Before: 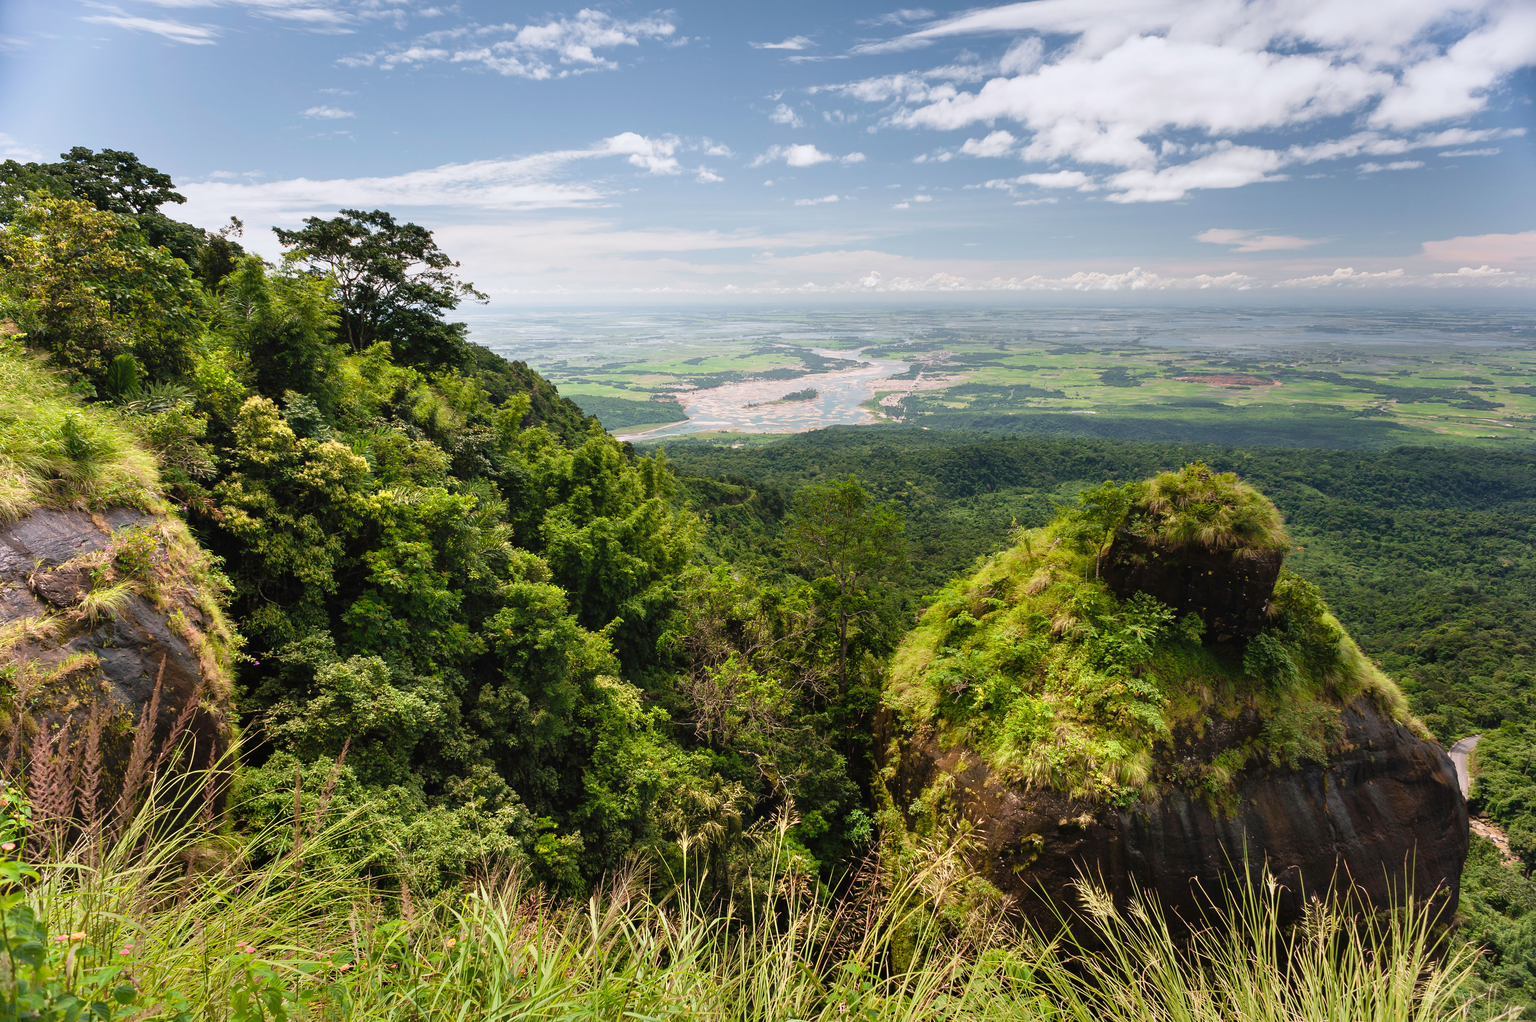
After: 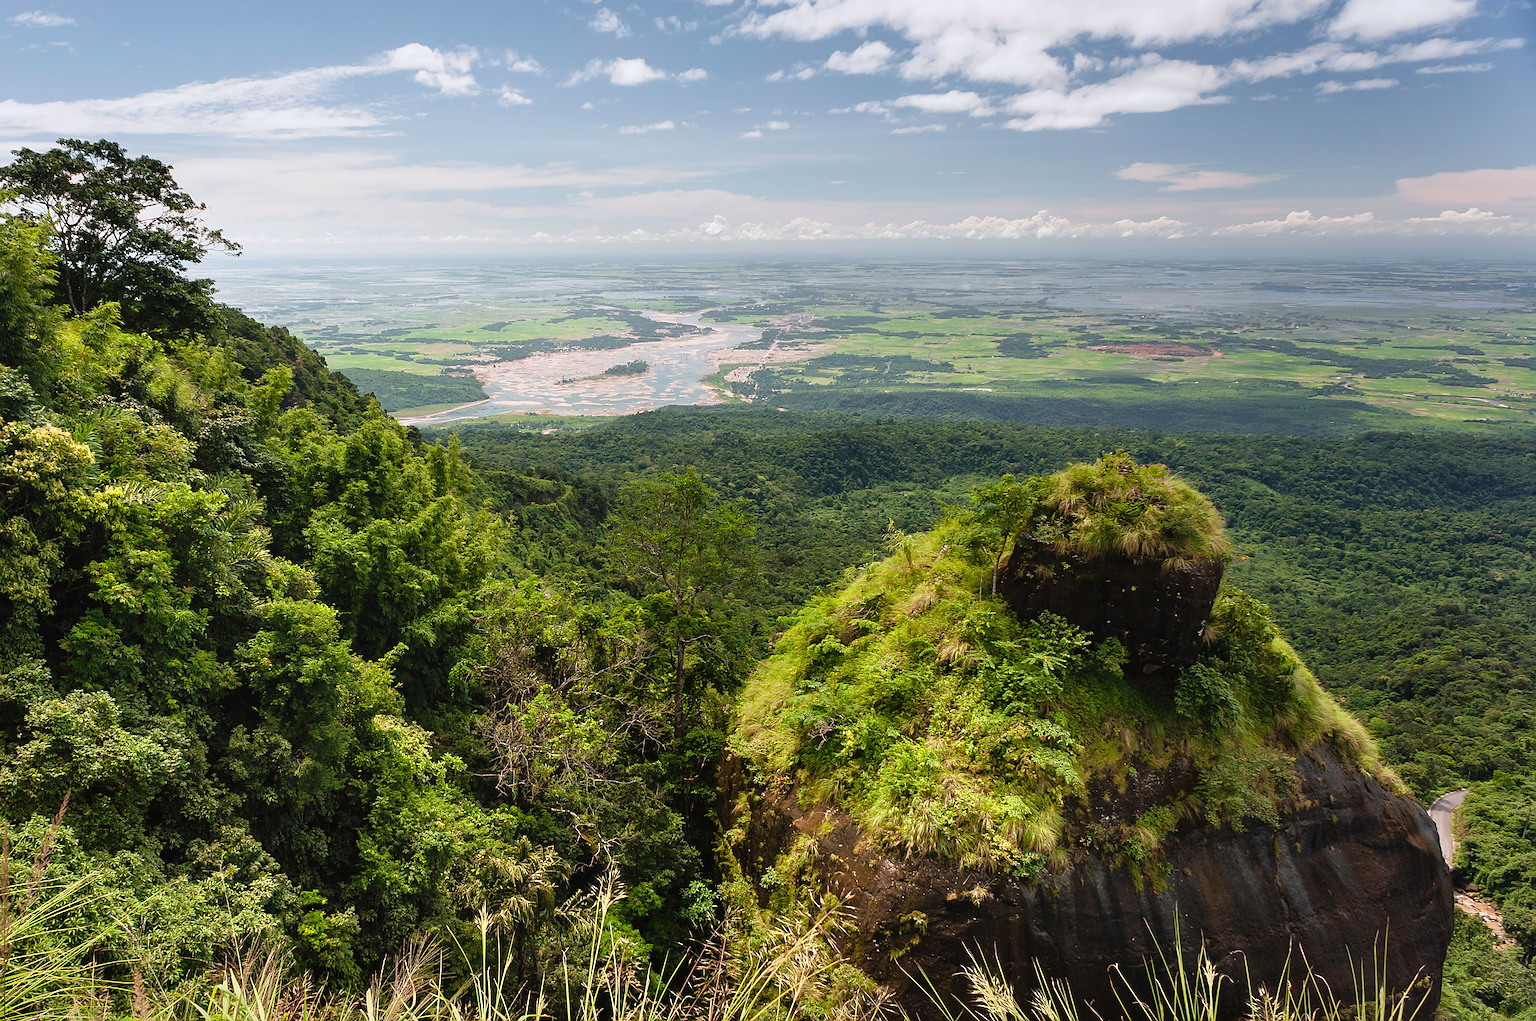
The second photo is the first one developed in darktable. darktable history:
crop: left 19.13%, top 9.536%, right 0.001%, bottom 9.668%
sharpen: on, module defaults
